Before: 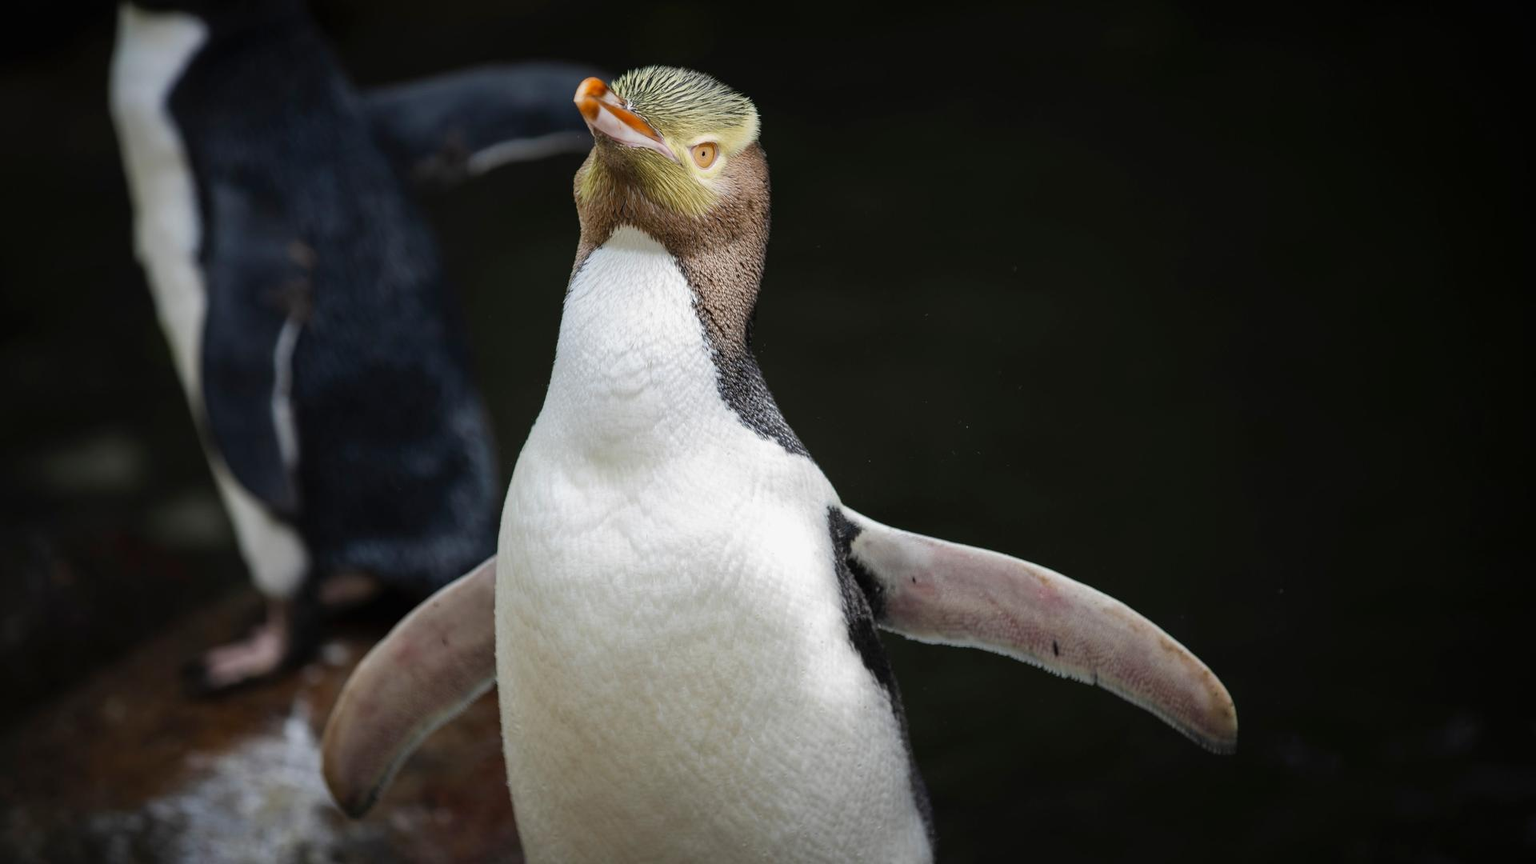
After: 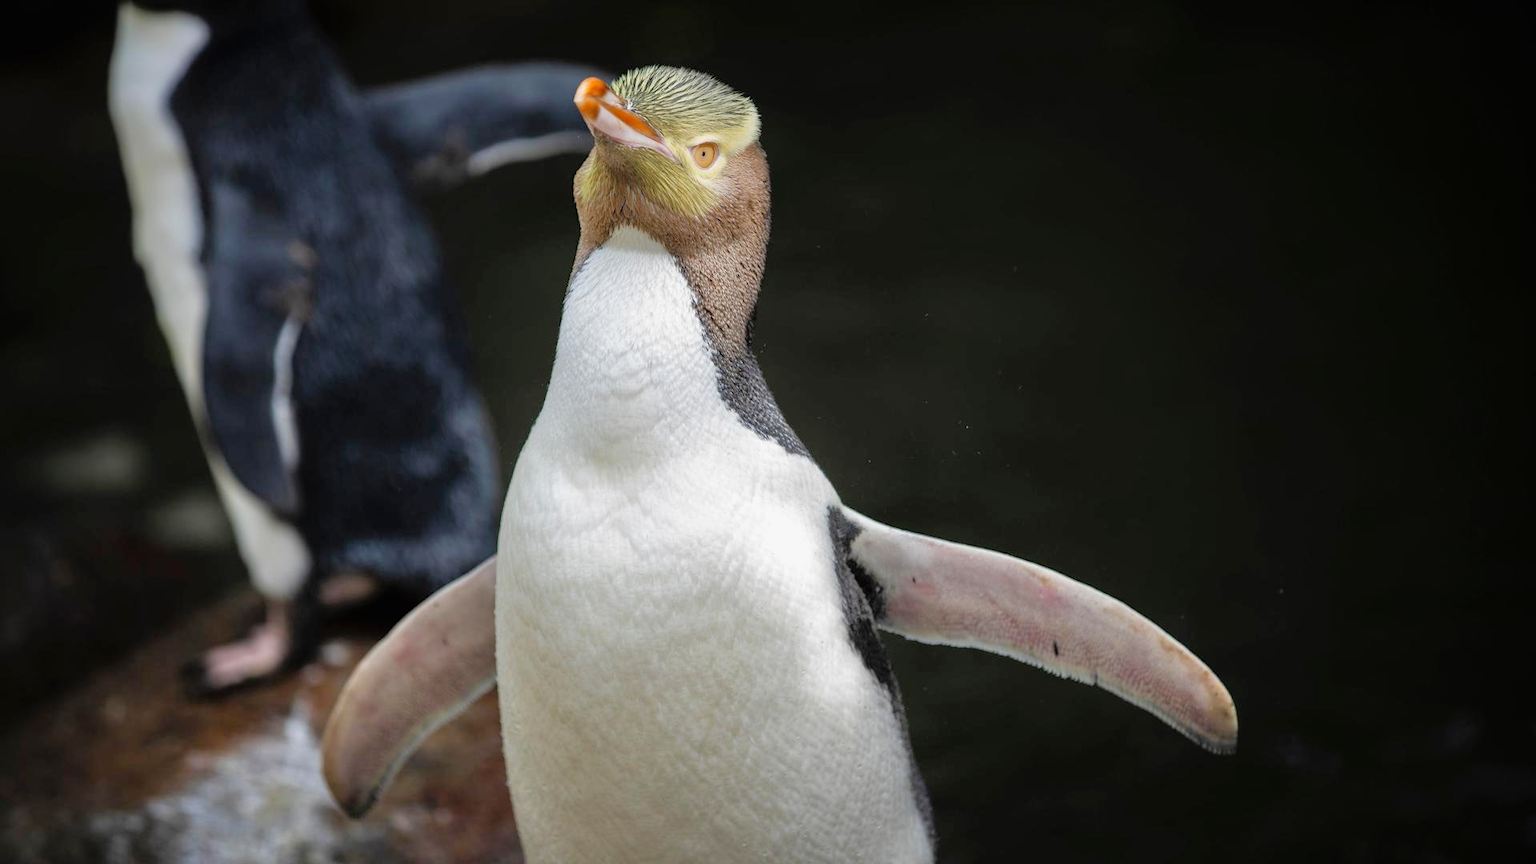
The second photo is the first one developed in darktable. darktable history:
tone equalizer: -7 EV 0.151 EV, -6 EV 0.584 EV, -5 EV 1.16 EV, -4 EV 1.31 EV, -3 EV 1.18 EV, -2 EV 0.6 EV, -1 EV 0.148 EV
